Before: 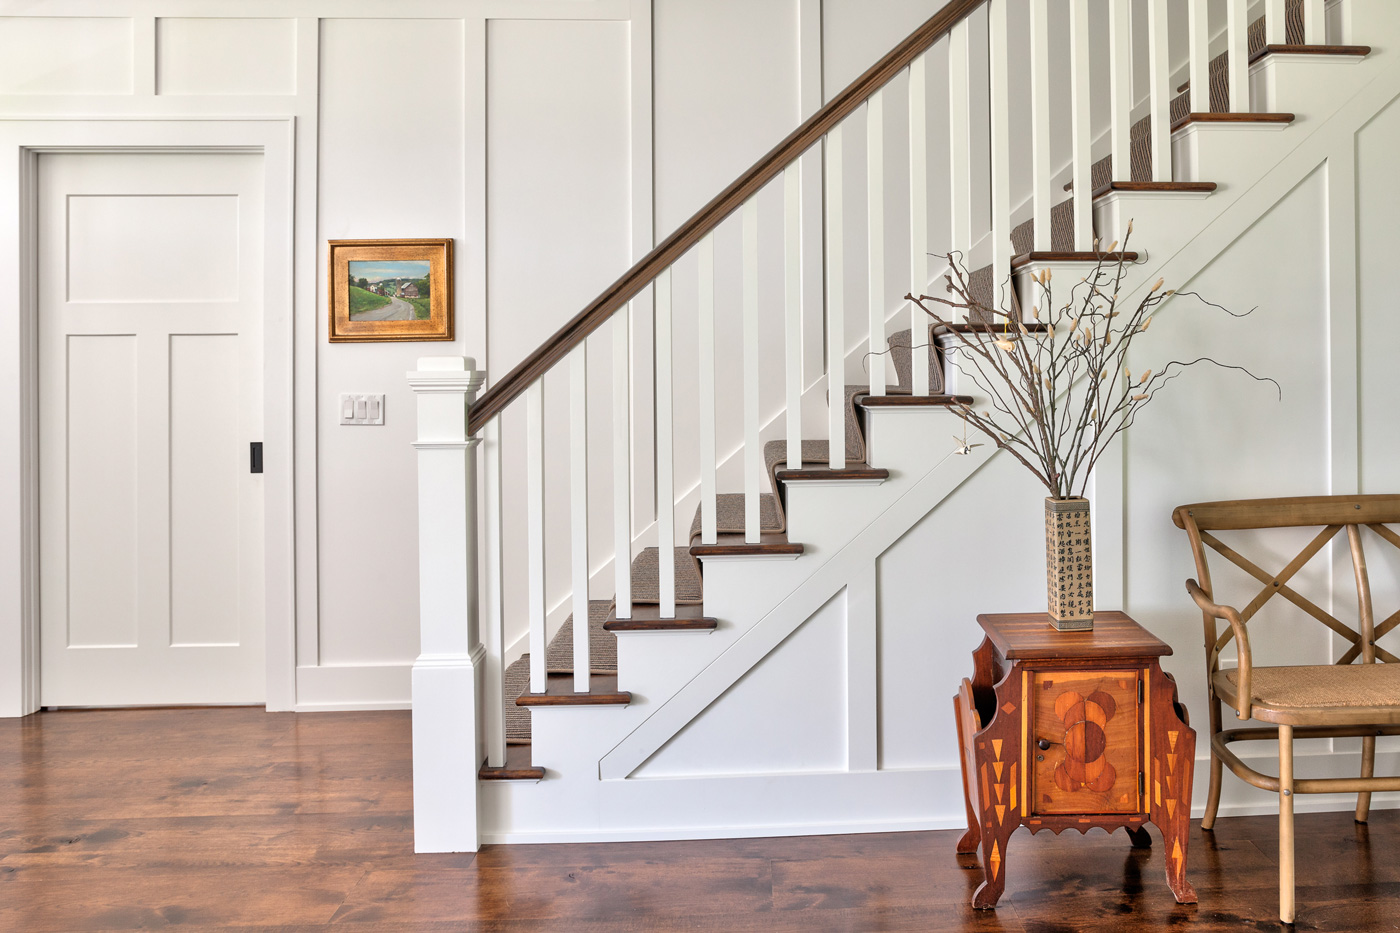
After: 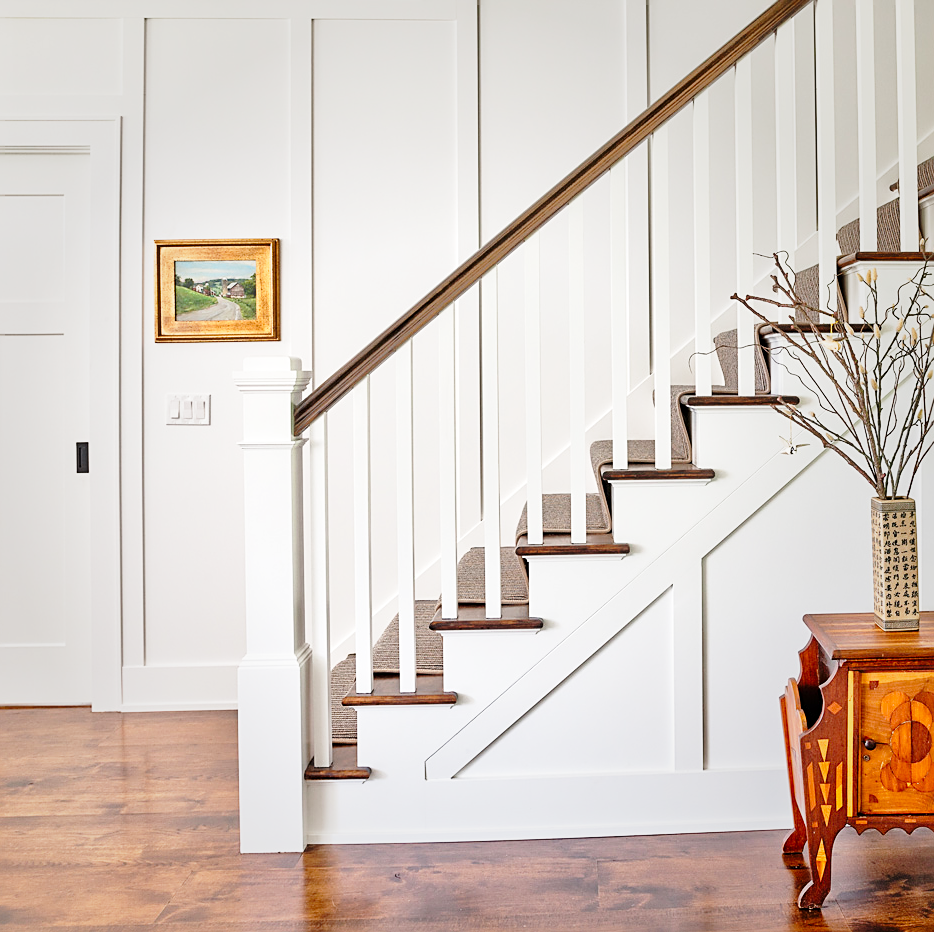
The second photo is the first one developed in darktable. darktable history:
crop and rotate: left 12.499%, right 20.77%
base curve: curves: ch0 [(0, 0) (0.028, 0.03) (0.121, 0.232) (0.46, 0.748) (0.859, 0.968) (1, 1)], preserve colors none
sharpen: on, module defaults
vignetting: fall-off start 48.64%, brightness -0.222, saturation 0.13, automatic ratio true, width/height ratio 1.295
